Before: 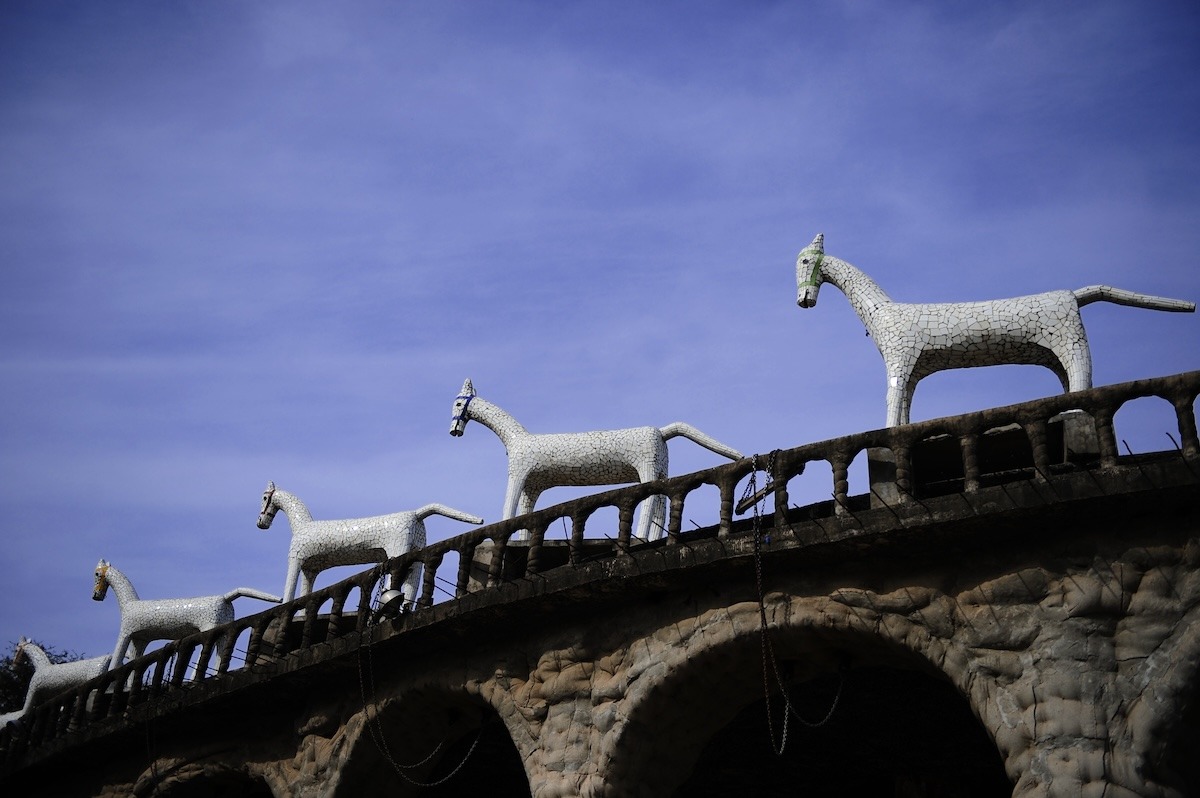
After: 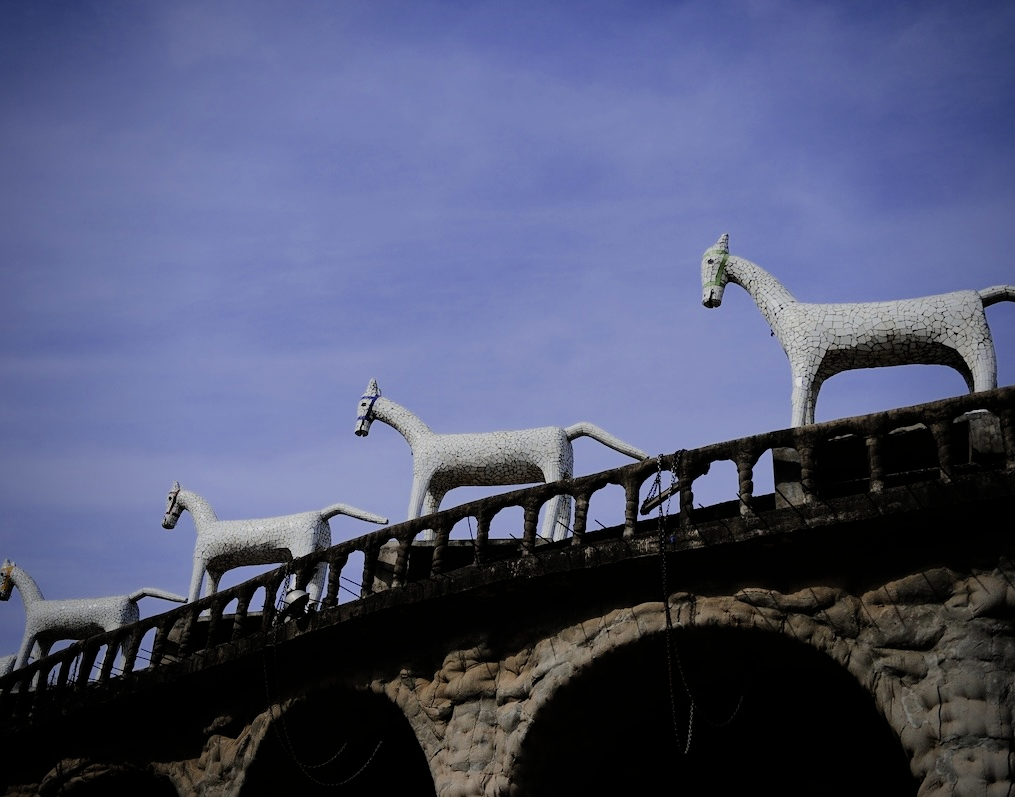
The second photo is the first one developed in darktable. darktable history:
crop: left 7.988%, right 7.379%
filmic rgb: black relative exposure -7.65 EV, white relative exposure 4.56 EV, threshold 5.97 EV, hardness 3.61, enable highlight reconstruction true
vignetting: fall-off start 67.17%, brightness -0.385, saturation 0.017, center (0.04, -0.086), width/height ratio 1.017
tone equalizer: edges refinement/feathering 500, mask exposure compensation -1.57 EV, preserve details no
